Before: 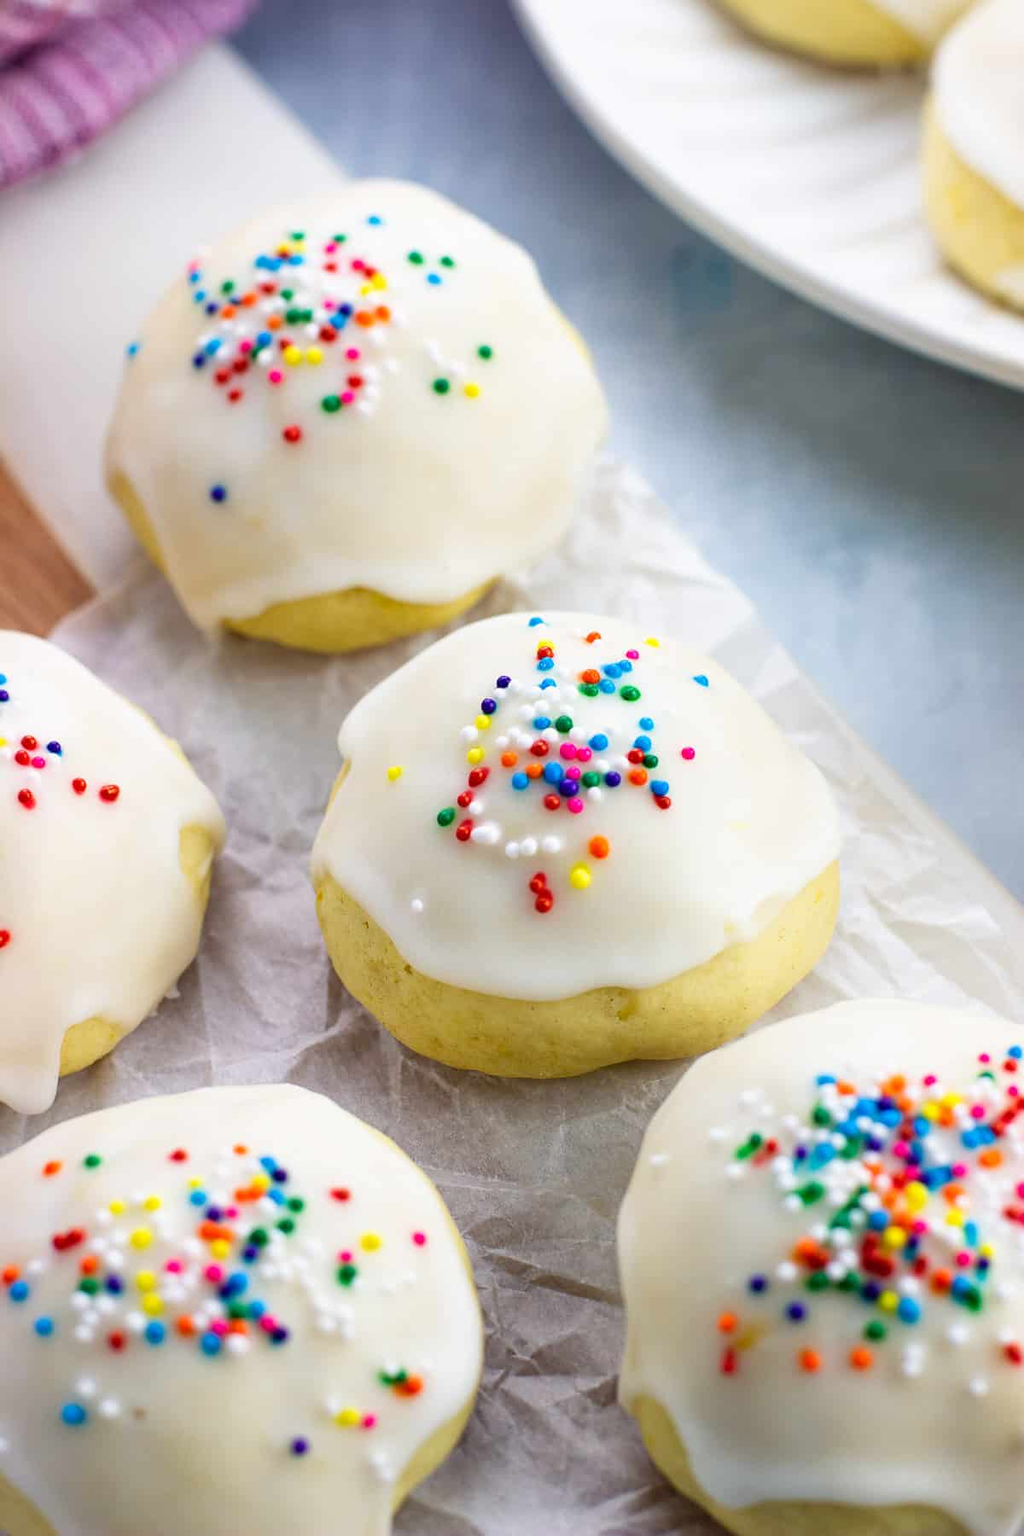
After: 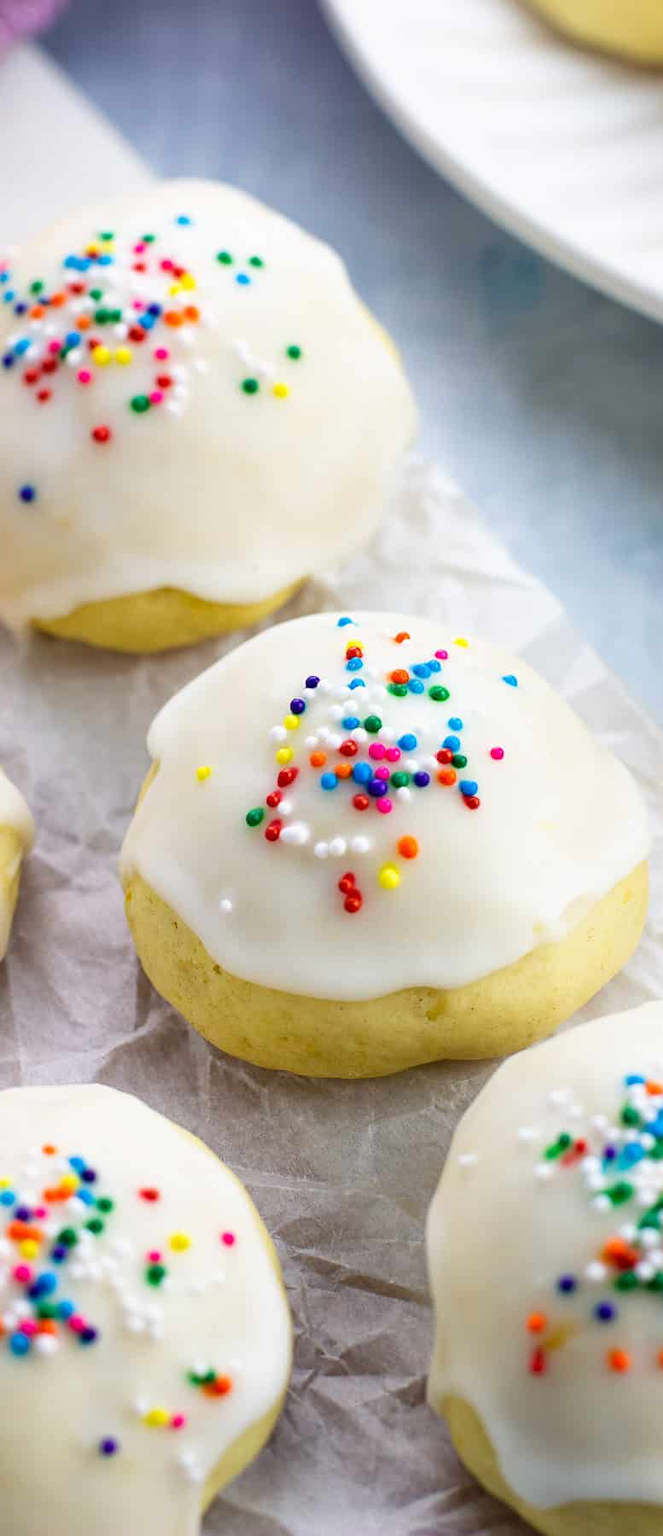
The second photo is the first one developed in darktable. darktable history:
crop and rotate: left 18.714%, right 16.431%
